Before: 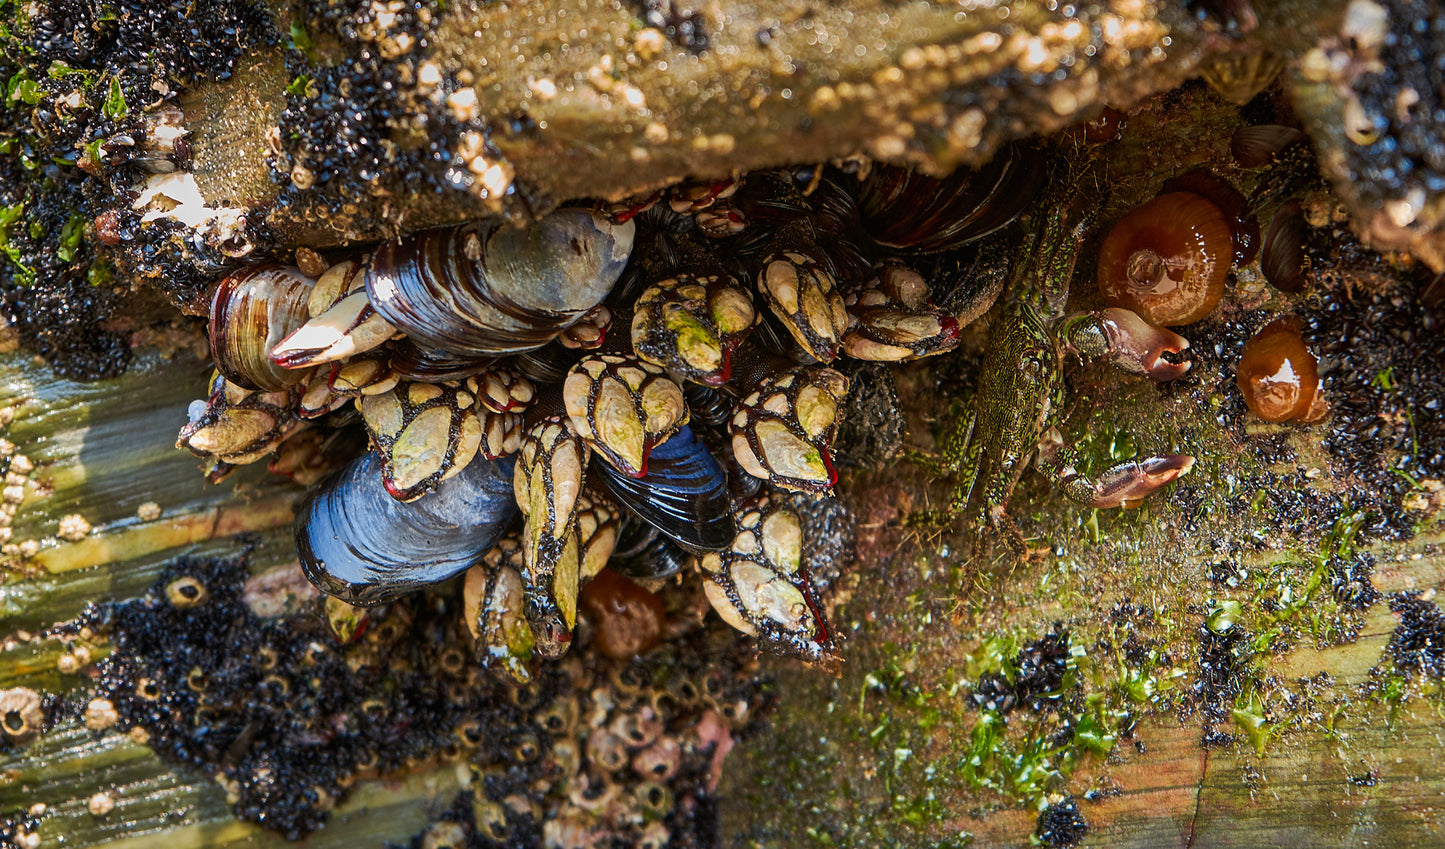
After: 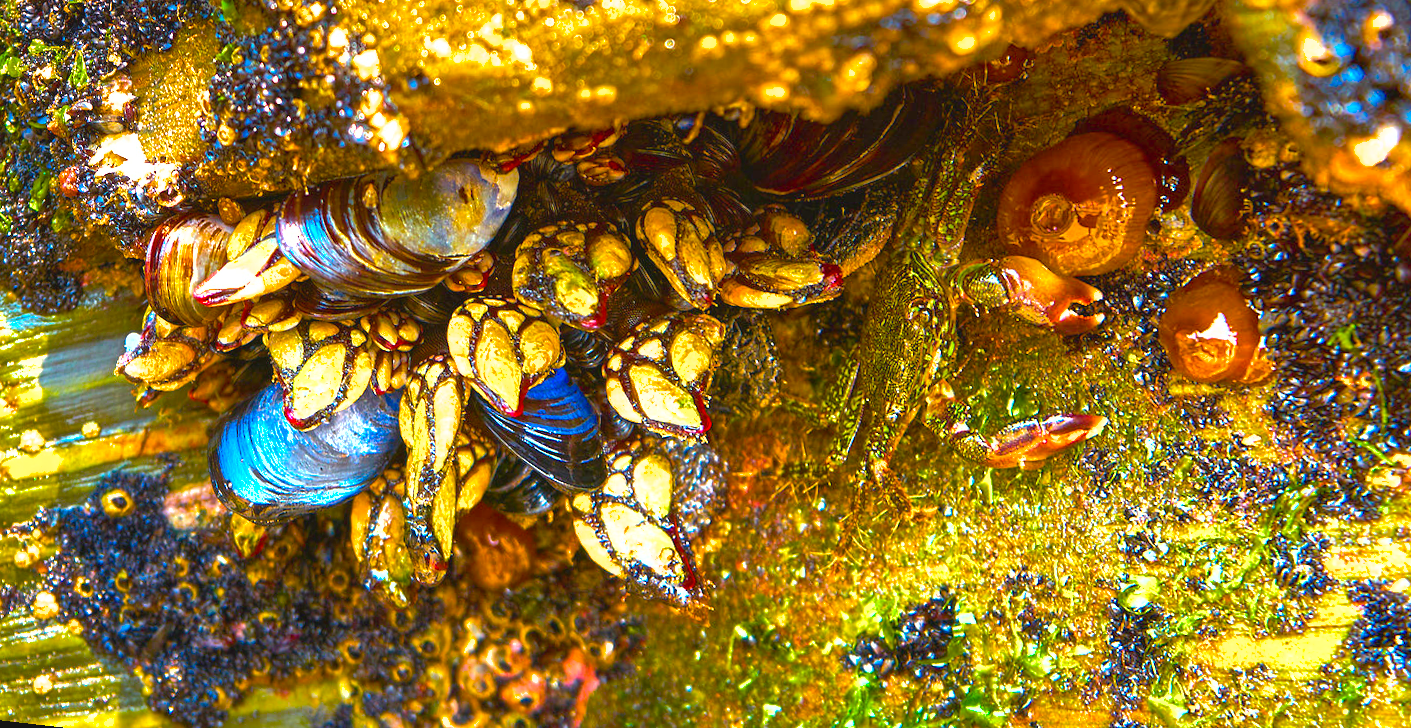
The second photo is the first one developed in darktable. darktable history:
shadows and highlights: on, module defaults
exposure: black level correction -0.002, exposure 0.54 EV, compensate highlight preservation false
color balance rgb: linear chroma grading › global chroma 42%, perceptual saturation grading › global saturation 42%, perceptual brilliance grading › global brilliance 25%, global vibrance 33%
rotate and perspective: rotation 1.69°, lens shift (vertical) -0.023, lens shift (horizontal) -0.291, crop left 0.025, crop right 0.988, crop top 0.092, crop bottom 0.842
tone equalizer: on, module defaults
